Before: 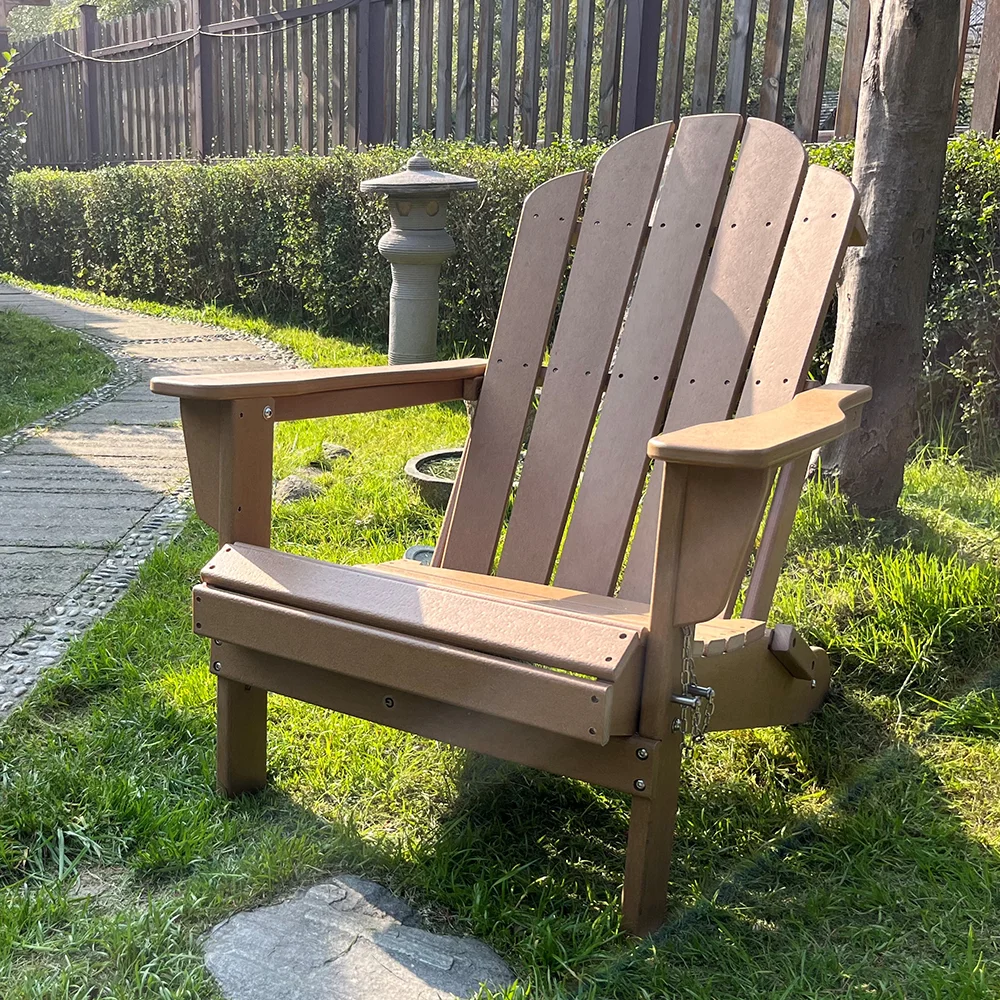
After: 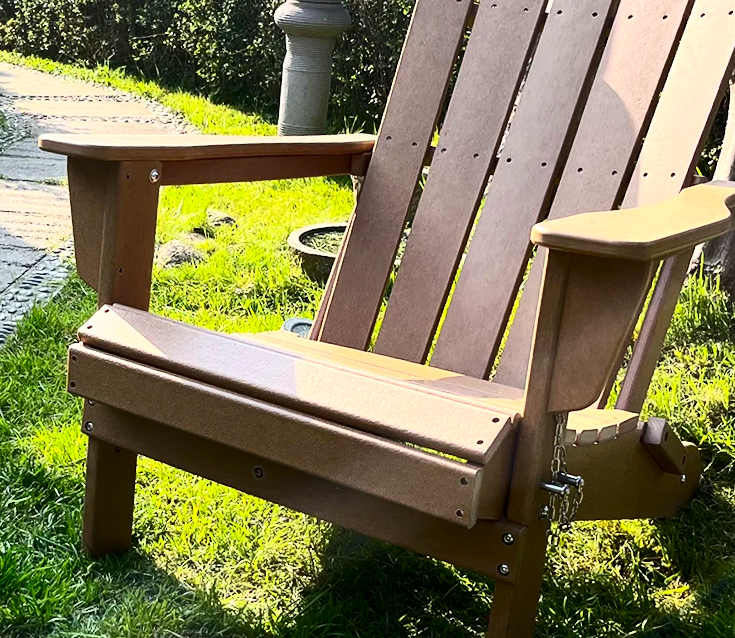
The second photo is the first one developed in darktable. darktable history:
contrast brightness saturation: contrast 0.4, brightness 0.05, saturation 0.25
crop and rotate: angle -3.37°, left 9.79%, top 20.73%, right 12.42%, bottom 11.82%
